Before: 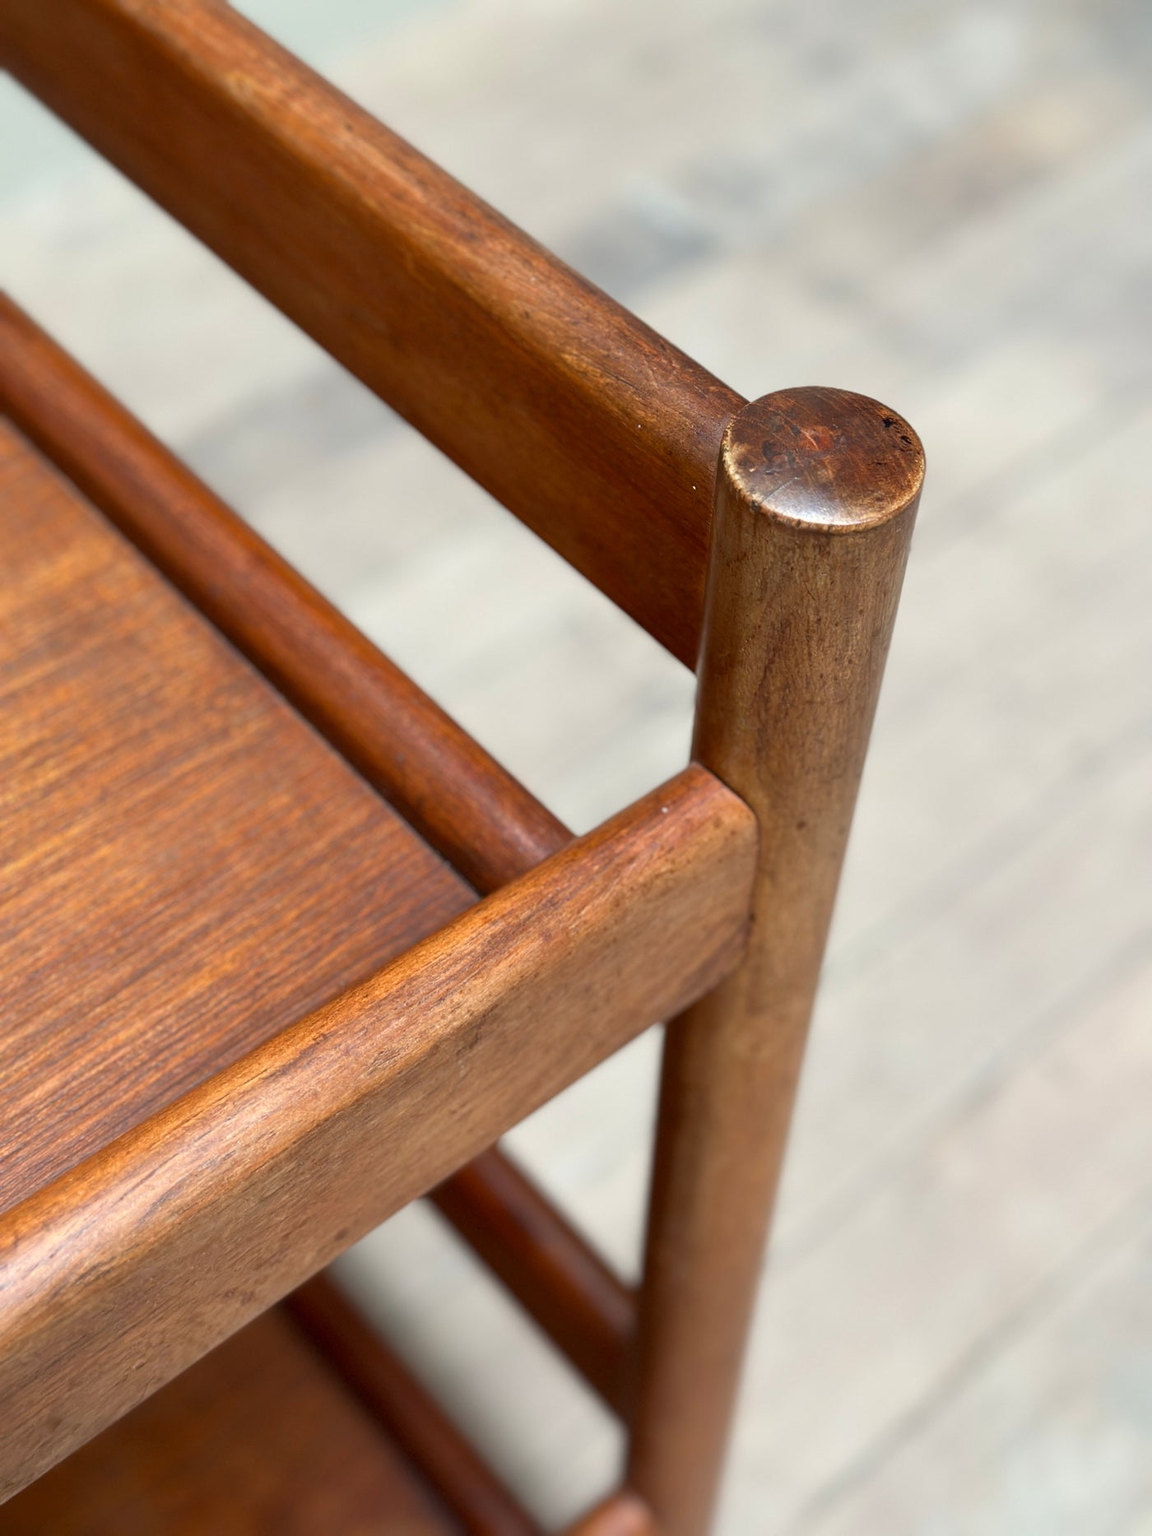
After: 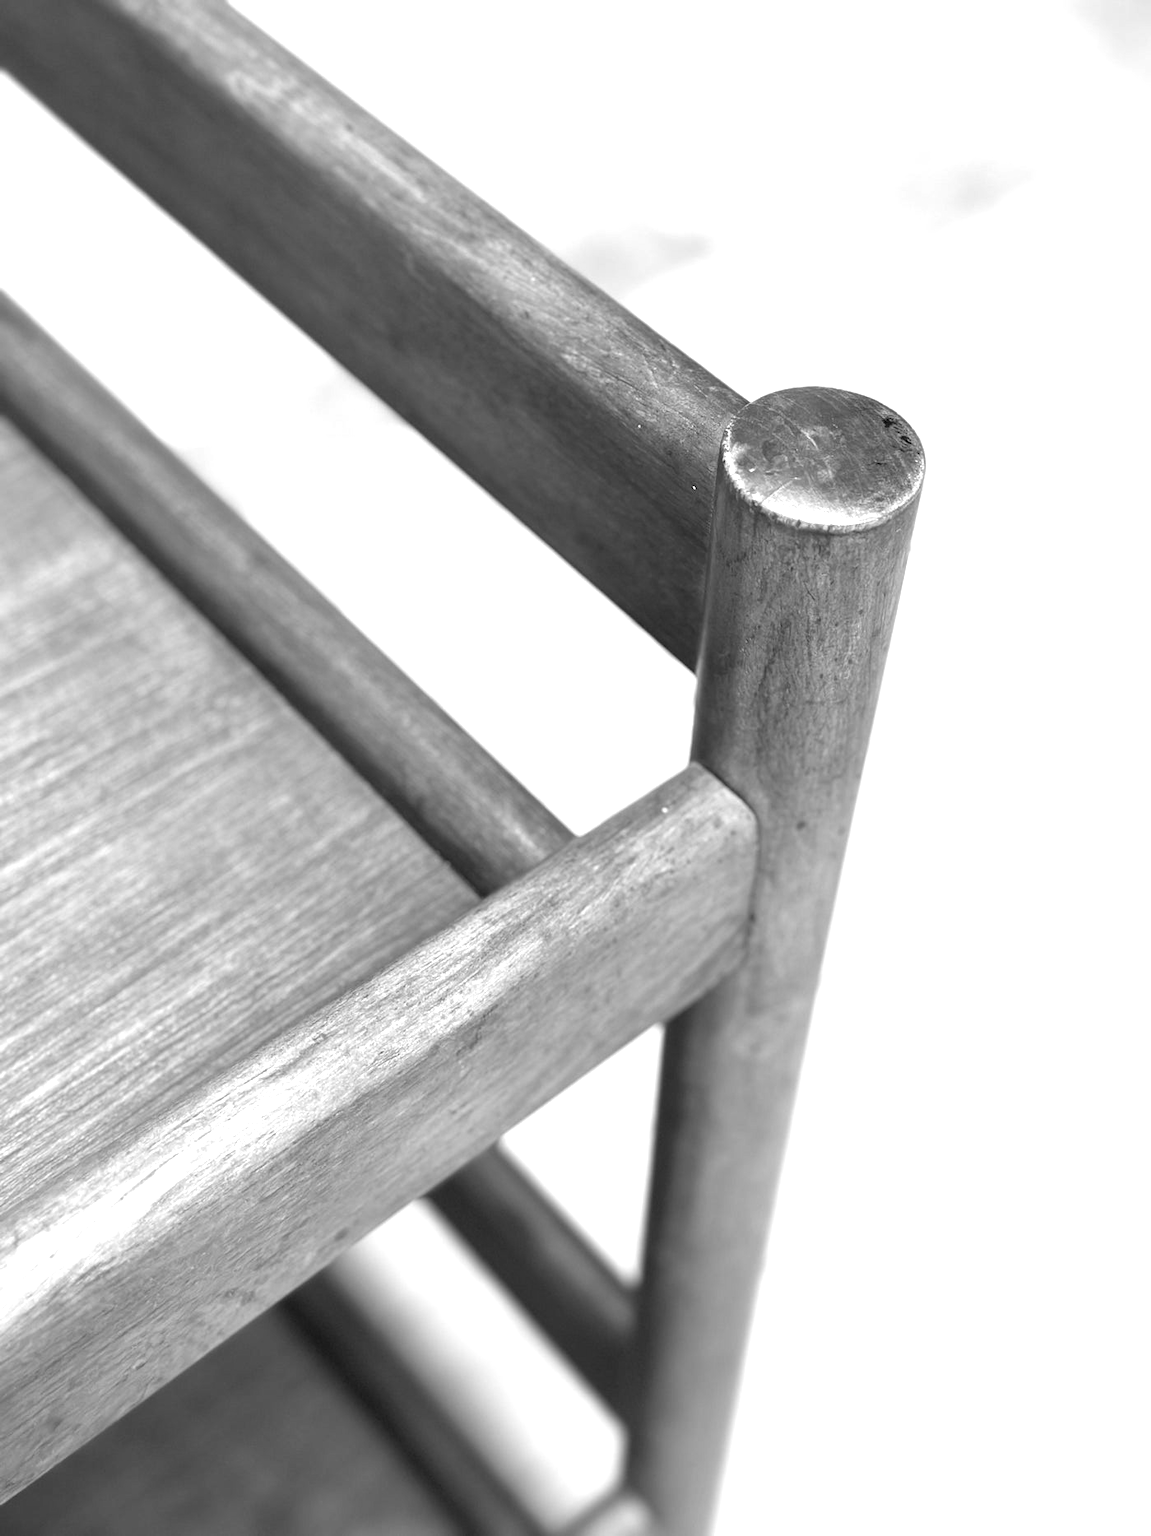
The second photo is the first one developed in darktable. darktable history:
exposure: black level correction 0, exposure 1.1 EV, compensate highlight preservation false
monochrome: on, module defaults
